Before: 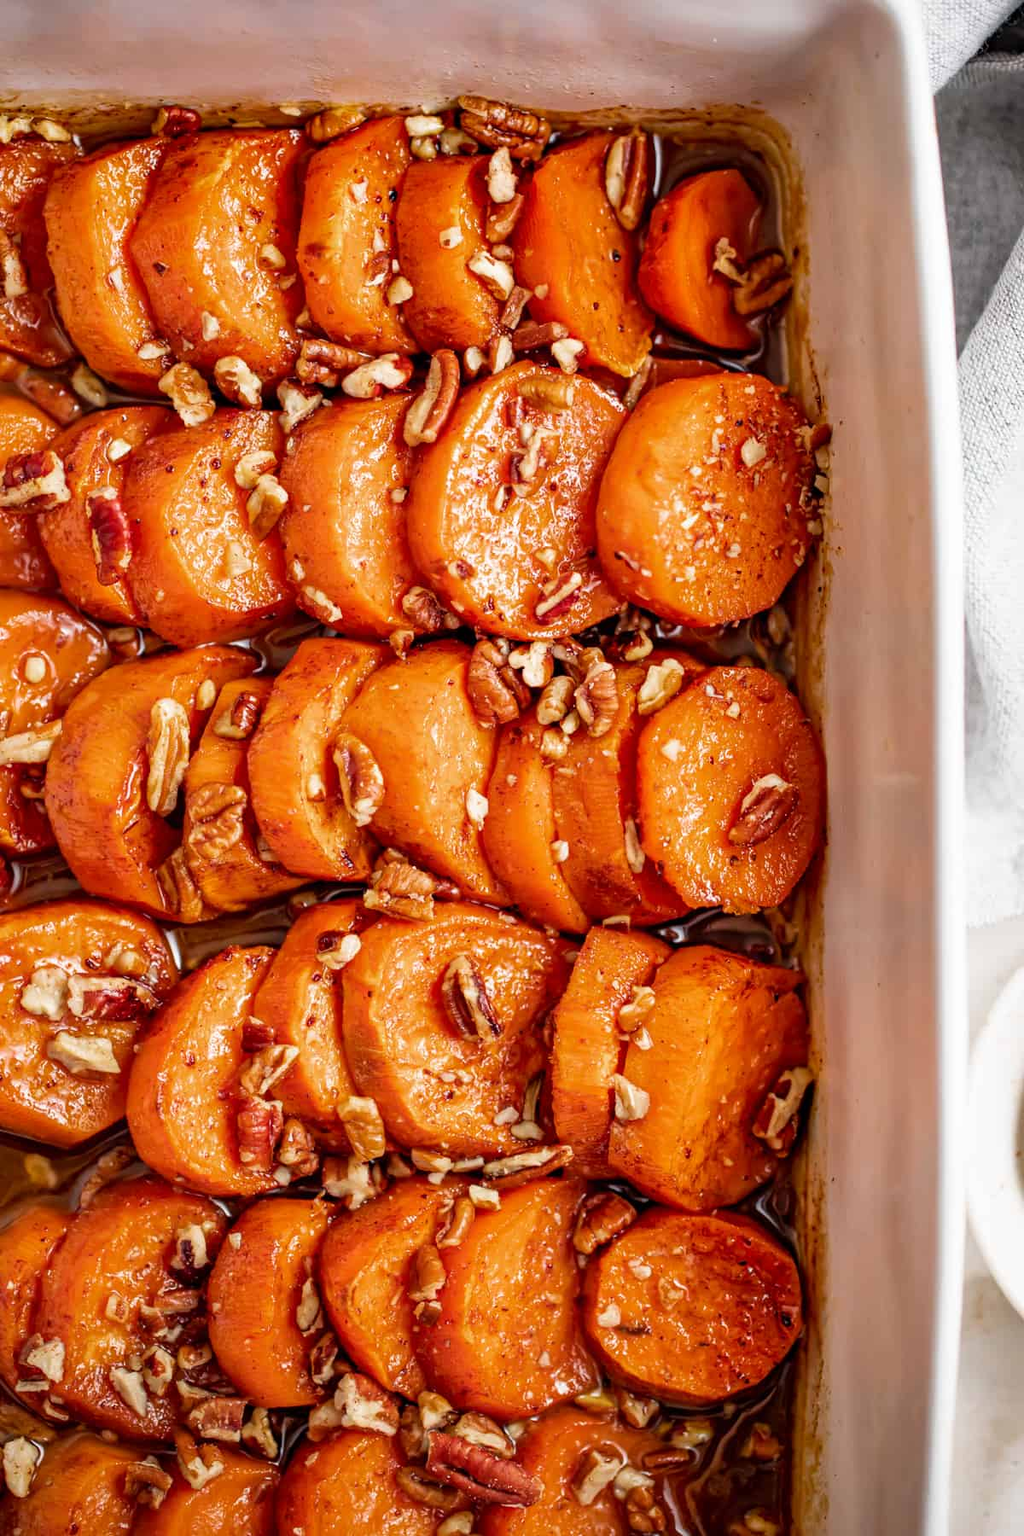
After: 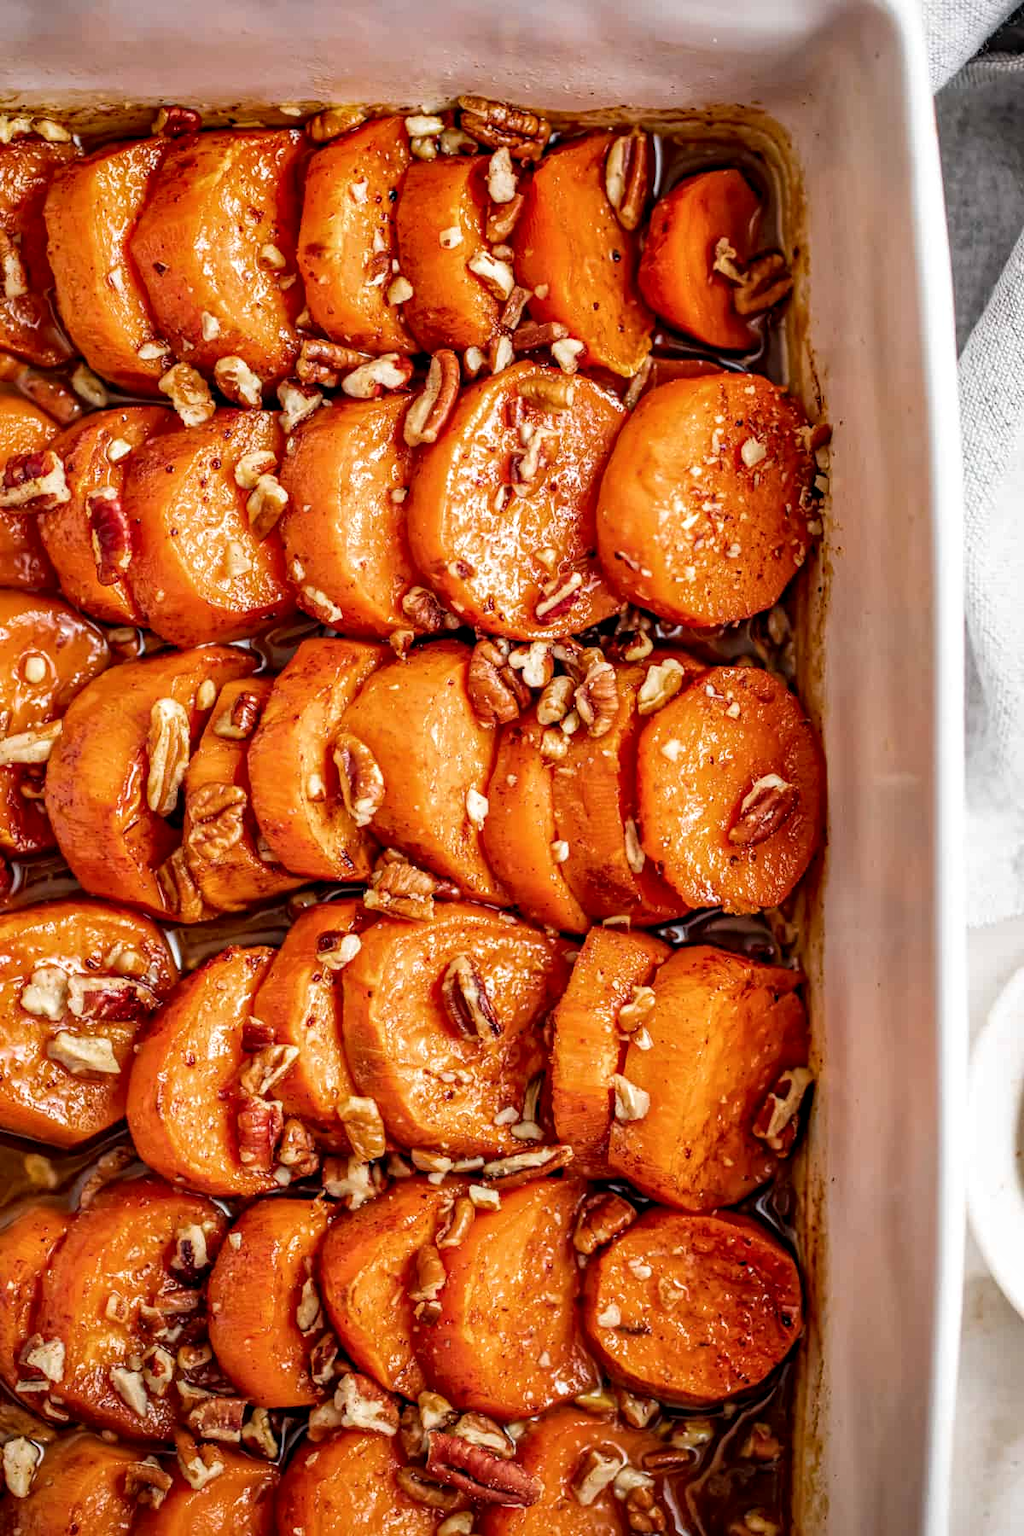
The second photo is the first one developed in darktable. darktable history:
color calibration: illuminant same as pipeline (D50), adaptation XYZ, x 0.346, y 0.358, temperature 5021.16 K
local contrast: on, module defaults
